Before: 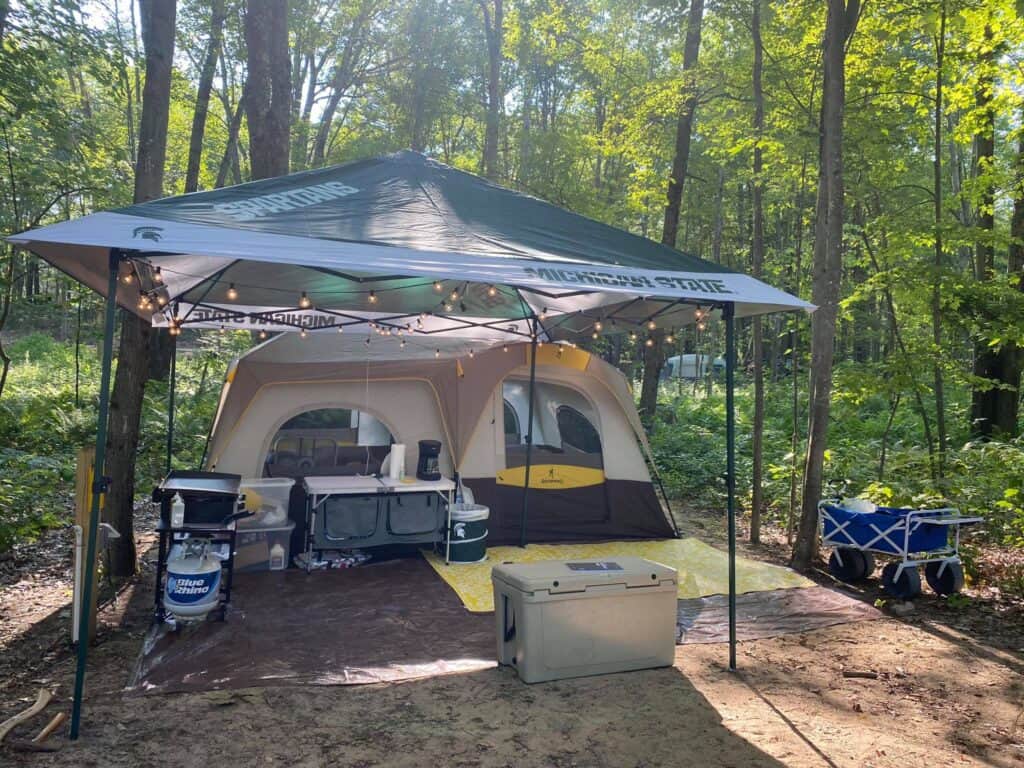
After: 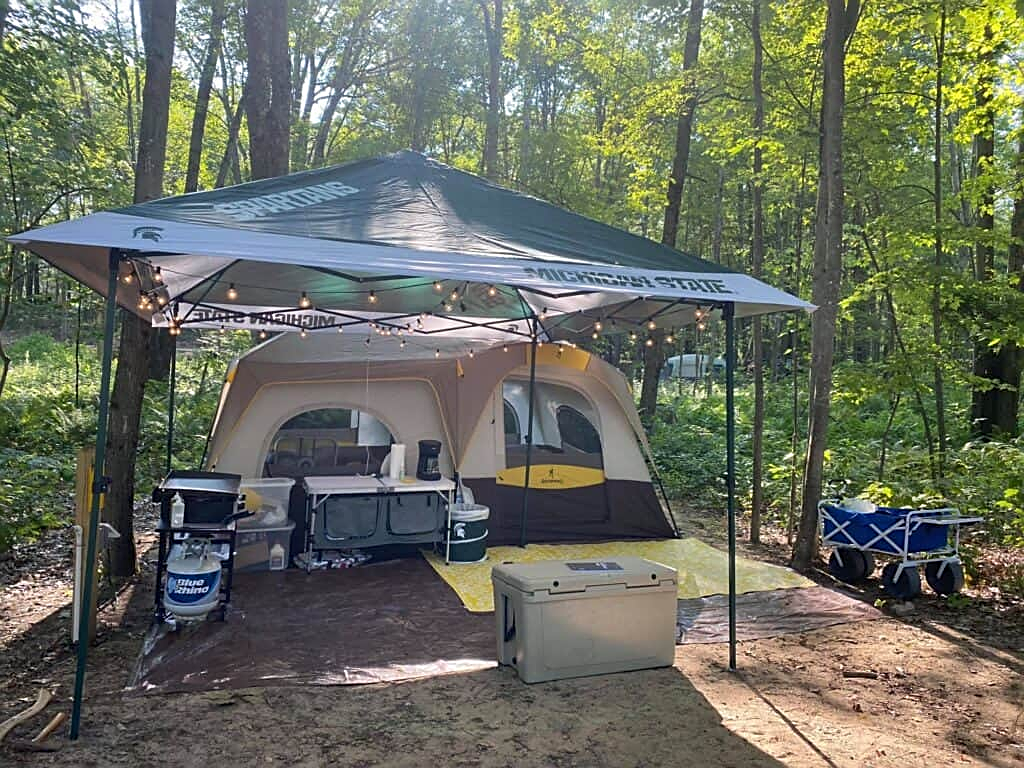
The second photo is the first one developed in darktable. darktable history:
sharpen: amount 0.581
